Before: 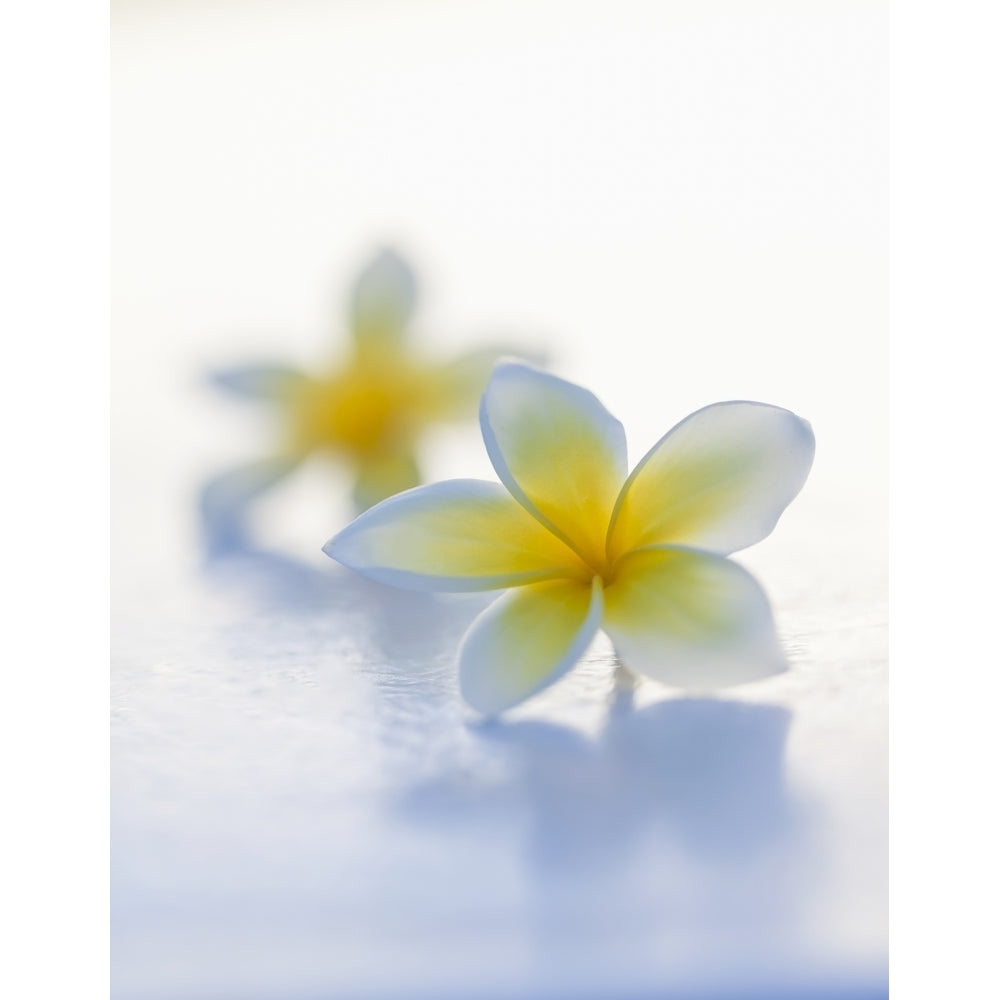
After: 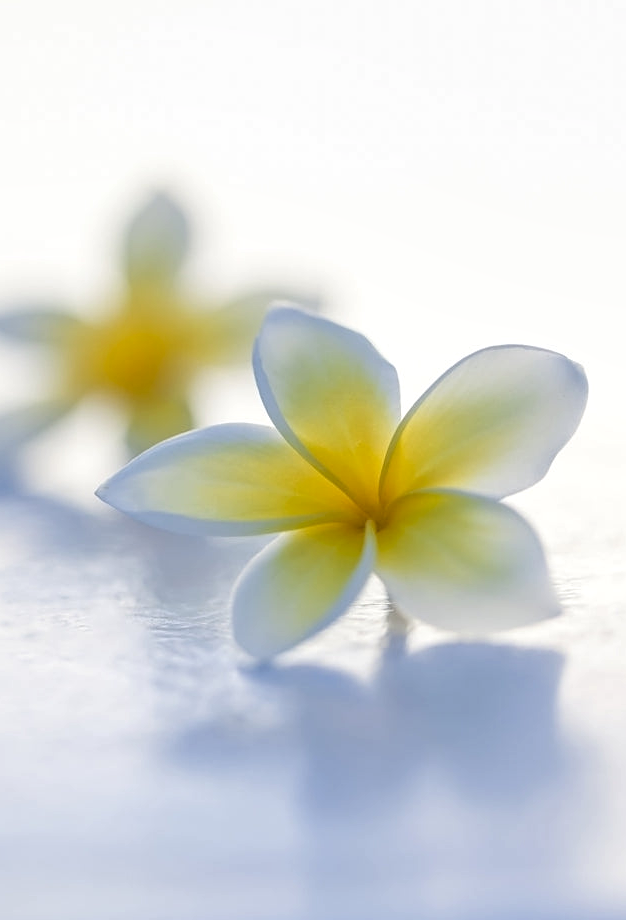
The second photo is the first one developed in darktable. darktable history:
sharpen: amount 0.218
crop and rotate: left 22.789%, top 5.637%, right 14.609%, bottom 2.341%
local contrast: on, module defaults
